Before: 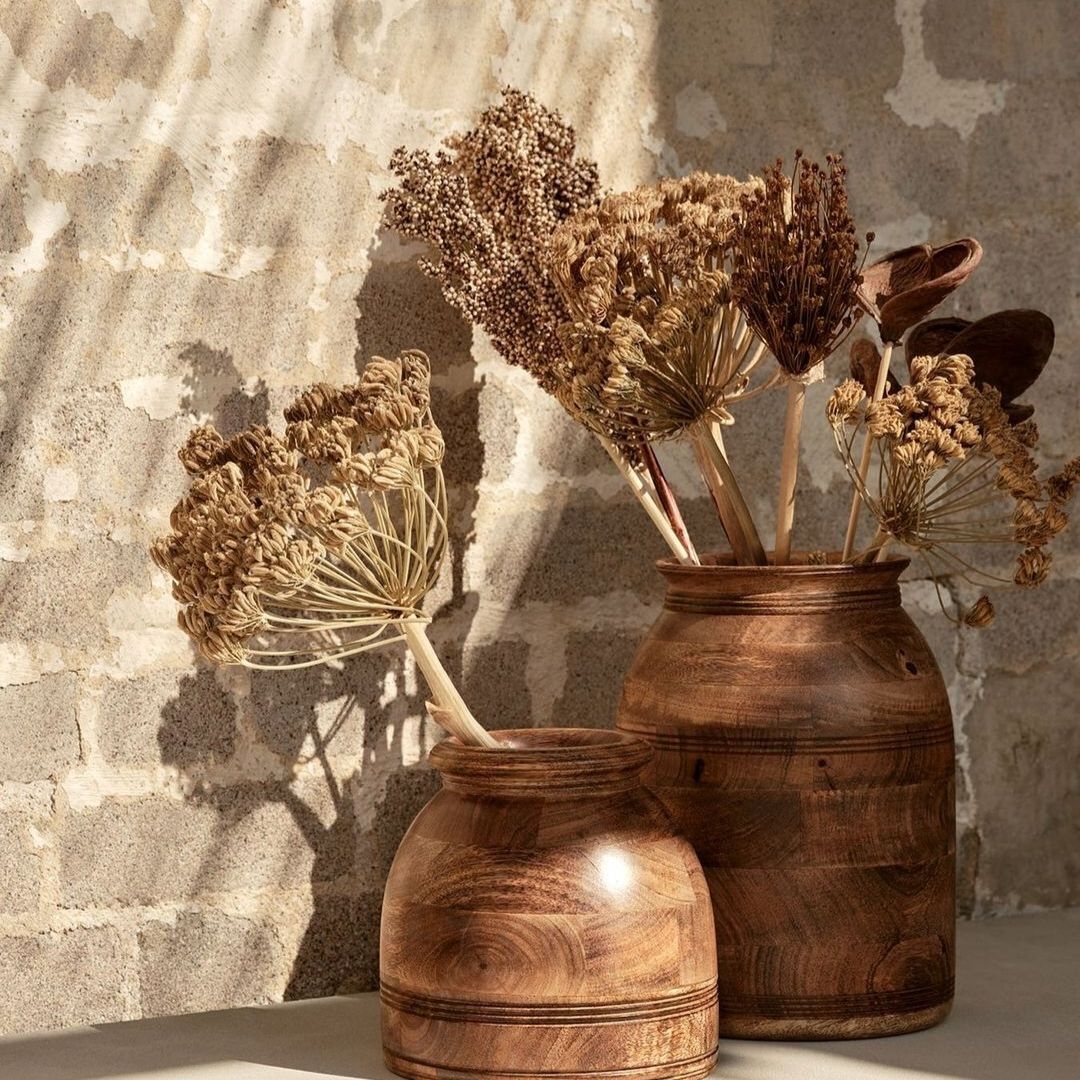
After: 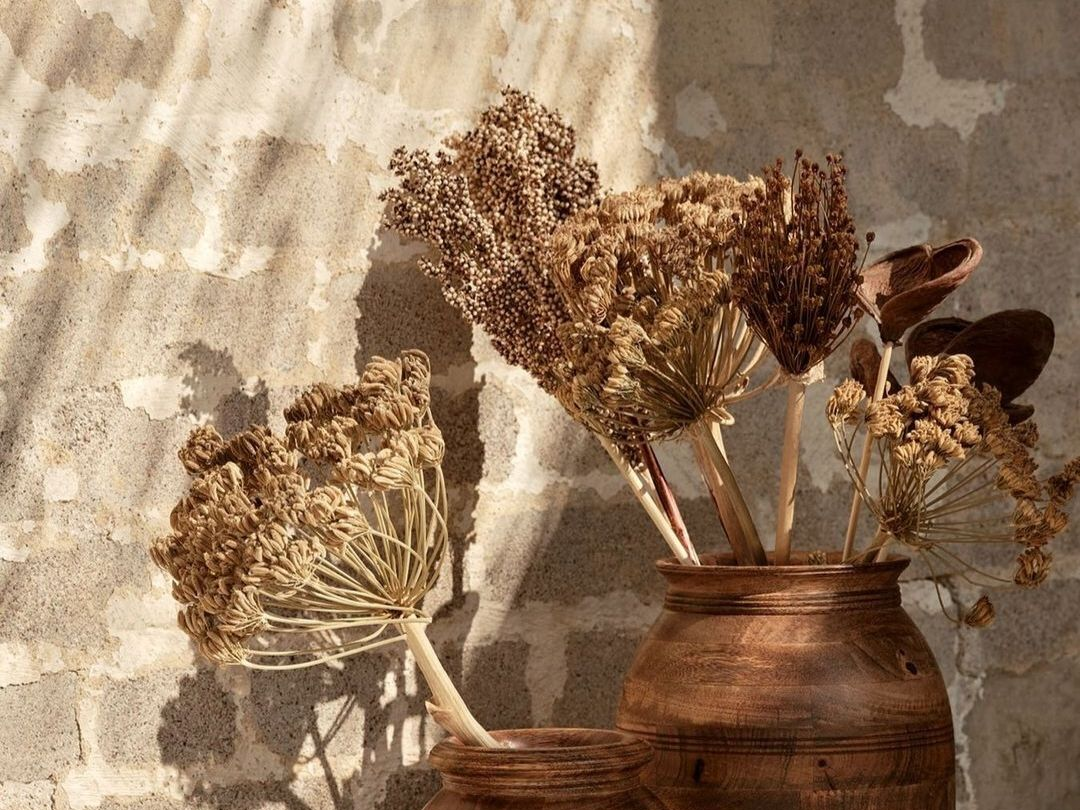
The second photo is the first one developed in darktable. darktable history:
crop: bottom 24.991%
